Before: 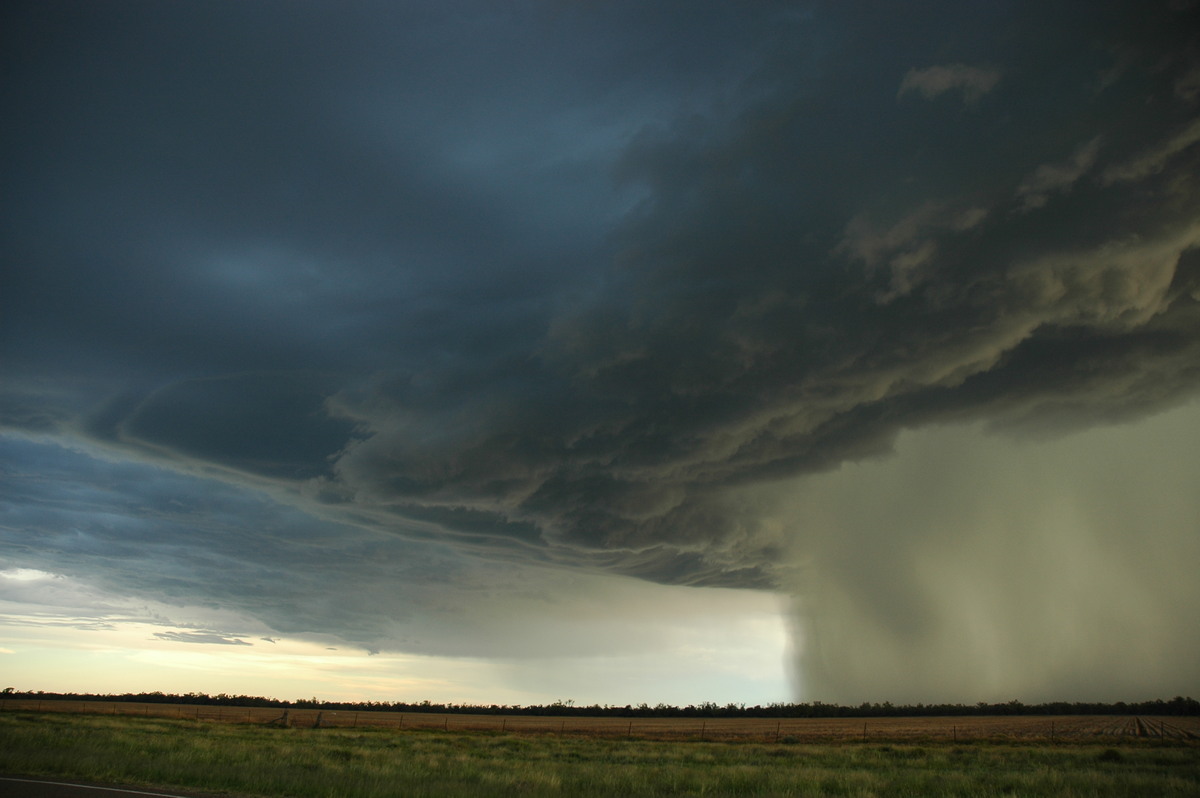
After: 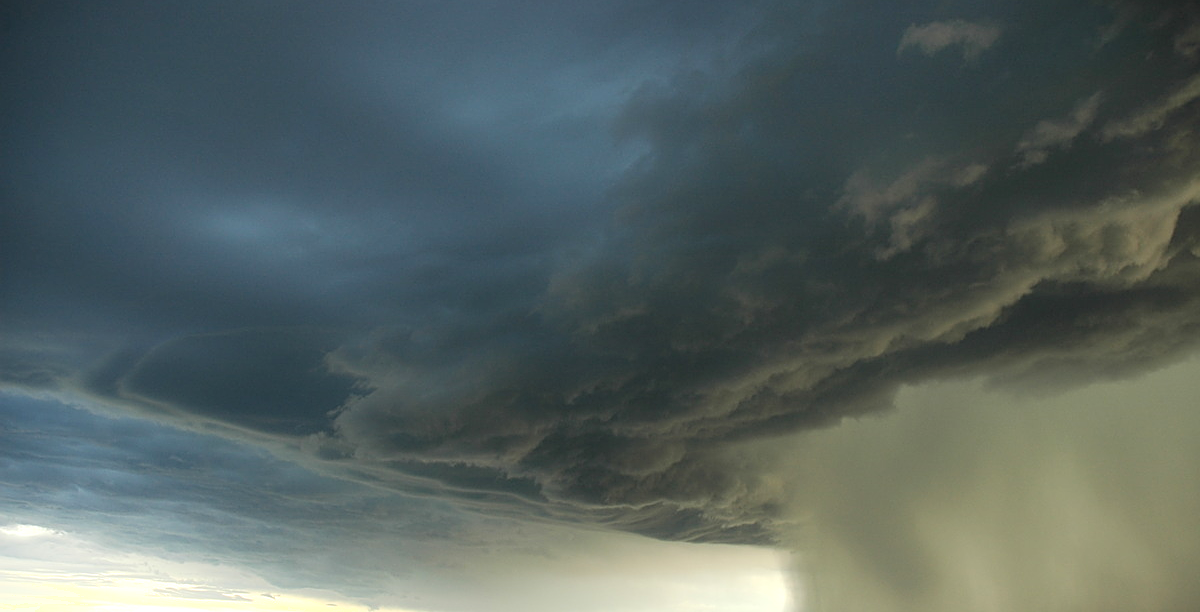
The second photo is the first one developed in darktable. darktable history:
crop: top 5.631%, bottom 17.637%
tone equalizer: -8 EV -0.406 EV, -7 EV -0.421 EV, -6 EV -0.341 EV, -5 EV -0.229 EV, -3 EV 0.245 EV, -2 EV 0.351 EV, -1 EV 0.403 EV, +0 EV 0.386 EV
shadows and highlights: highlights 69.95, soften with gaussian
sharpen: on, module defaults
